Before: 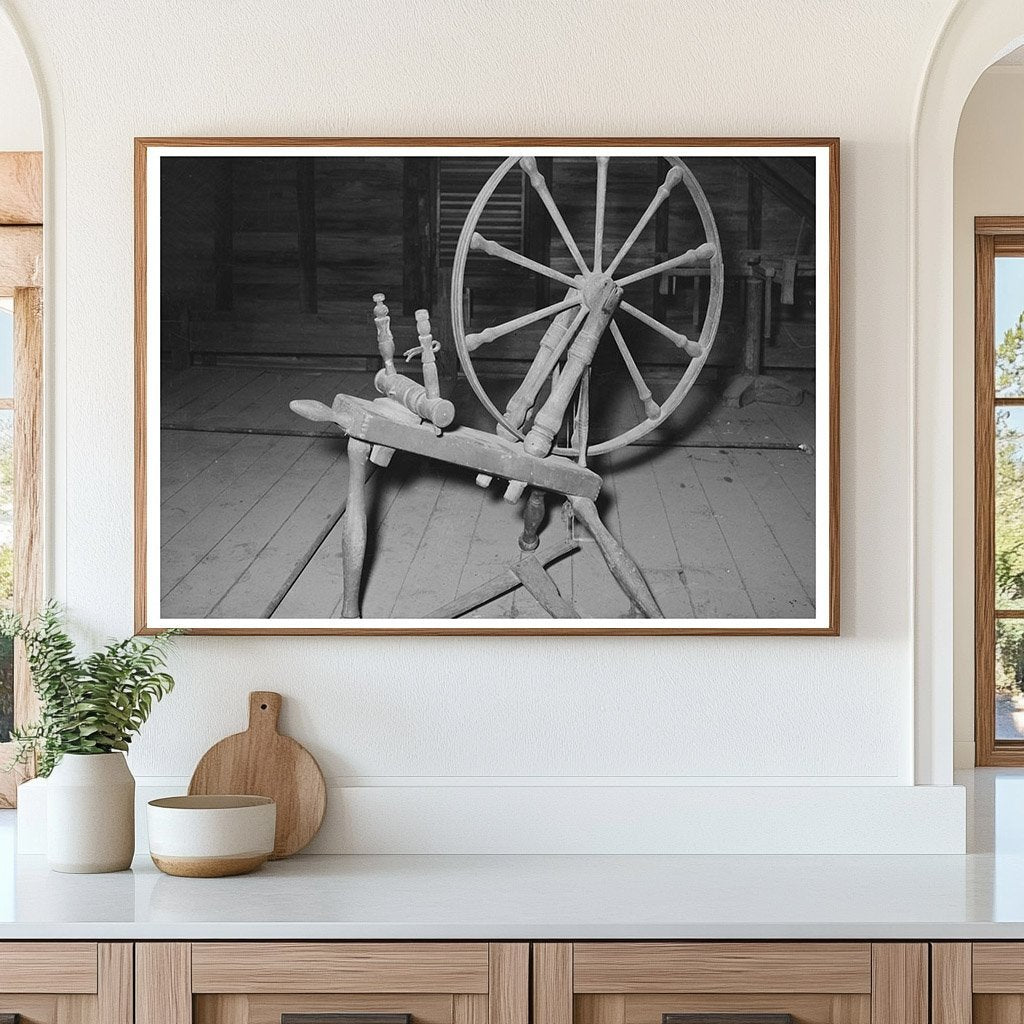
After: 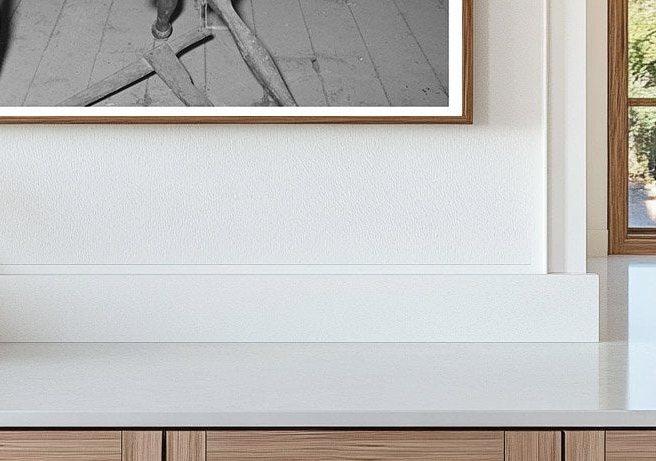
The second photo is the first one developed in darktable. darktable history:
crop and rotate: left 35.917%, top 50.091%, bottom 4.811%
